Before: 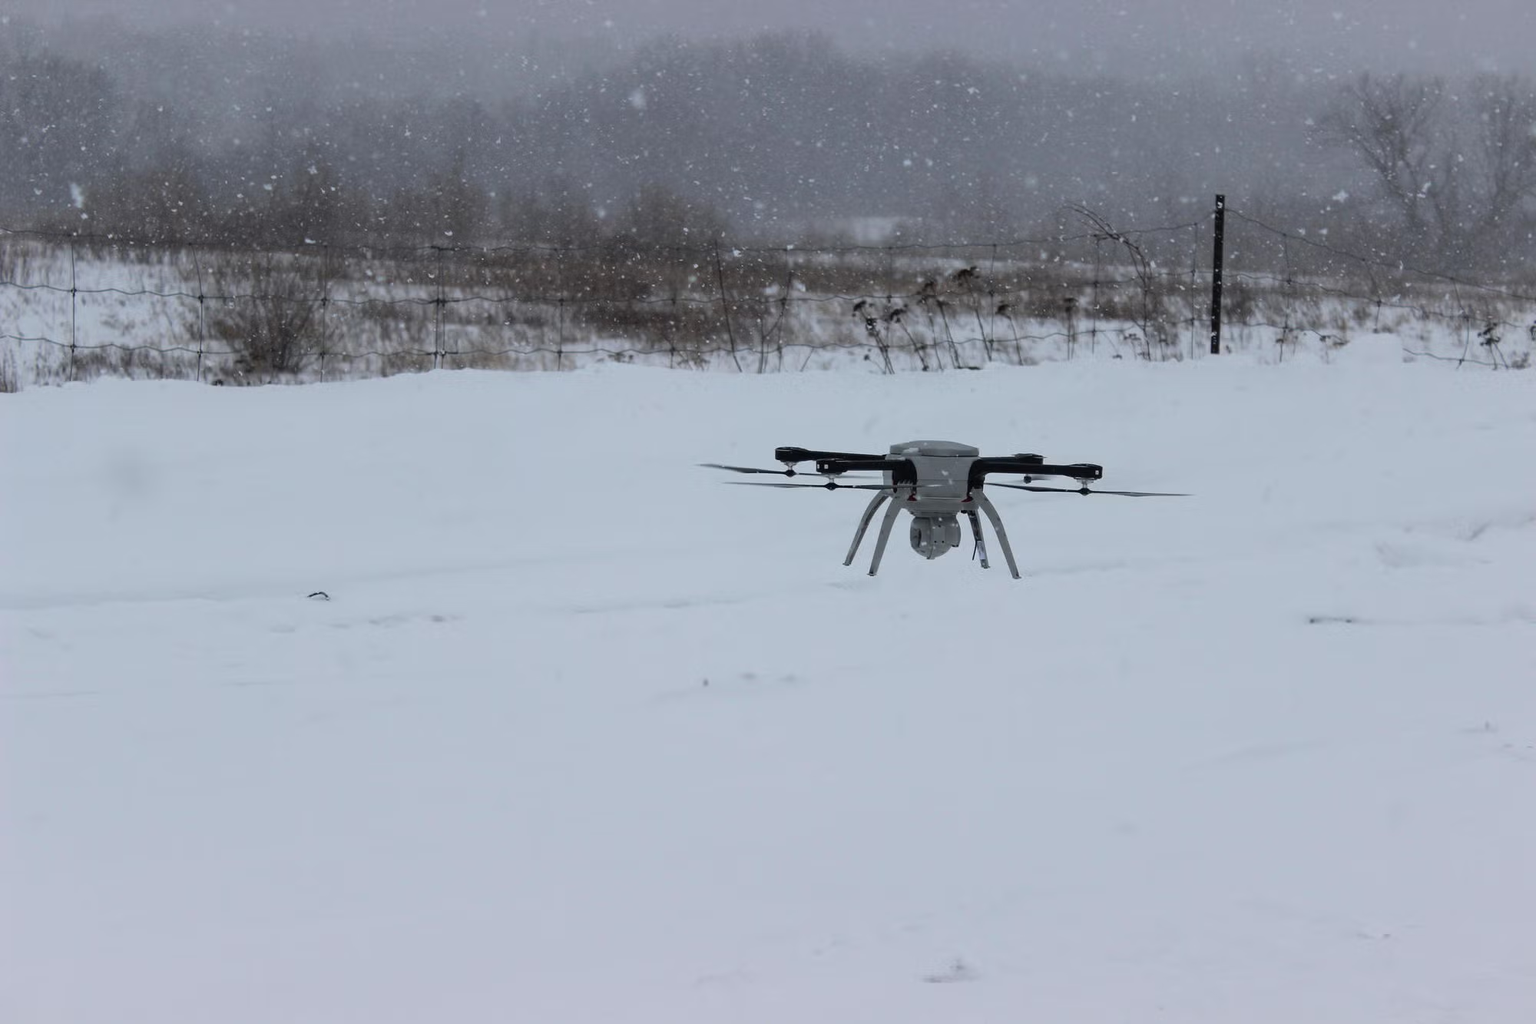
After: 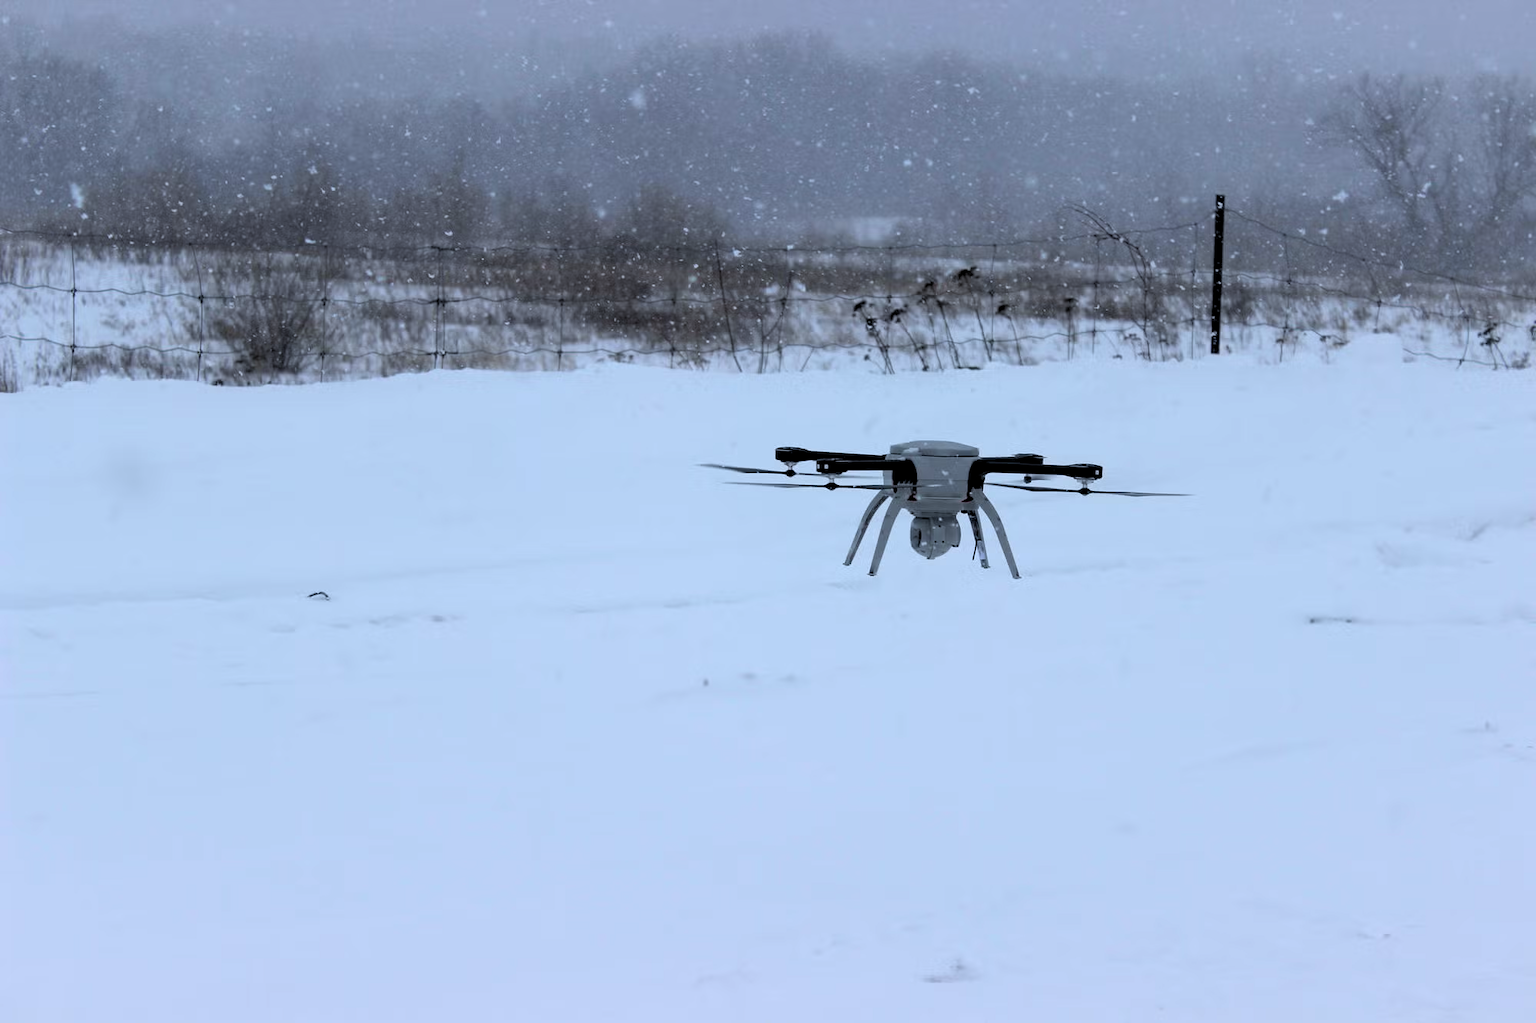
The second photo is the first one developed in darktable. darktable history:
color calibration: x 0.37, y 0.382, temperature 4313.32 K
rgb levels: levels [[0.01, 0.419, 0.839], [0, 0.5, 1], [0, 0.5, 1]]
